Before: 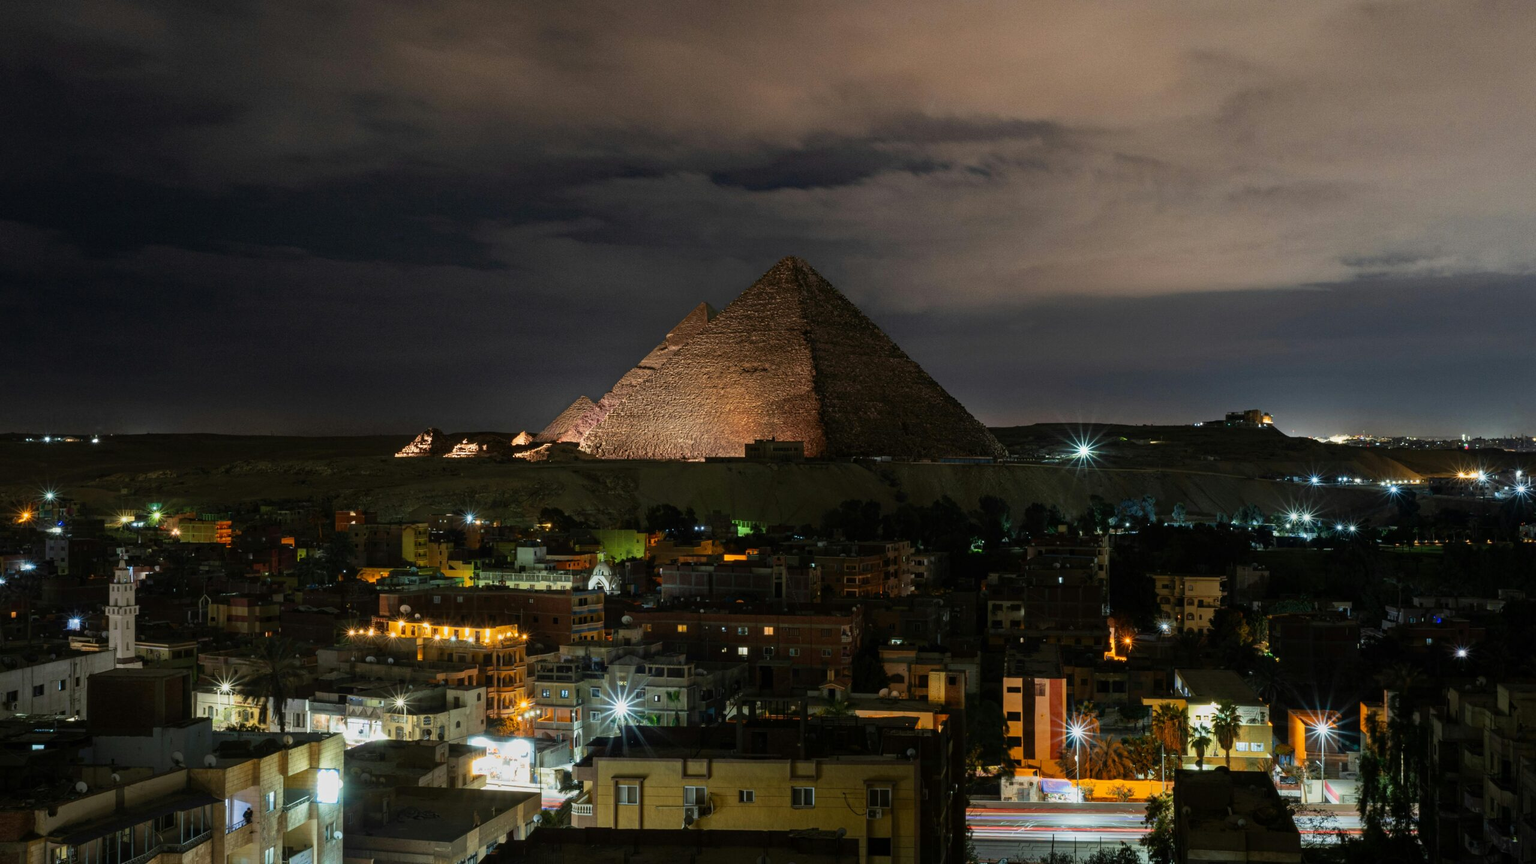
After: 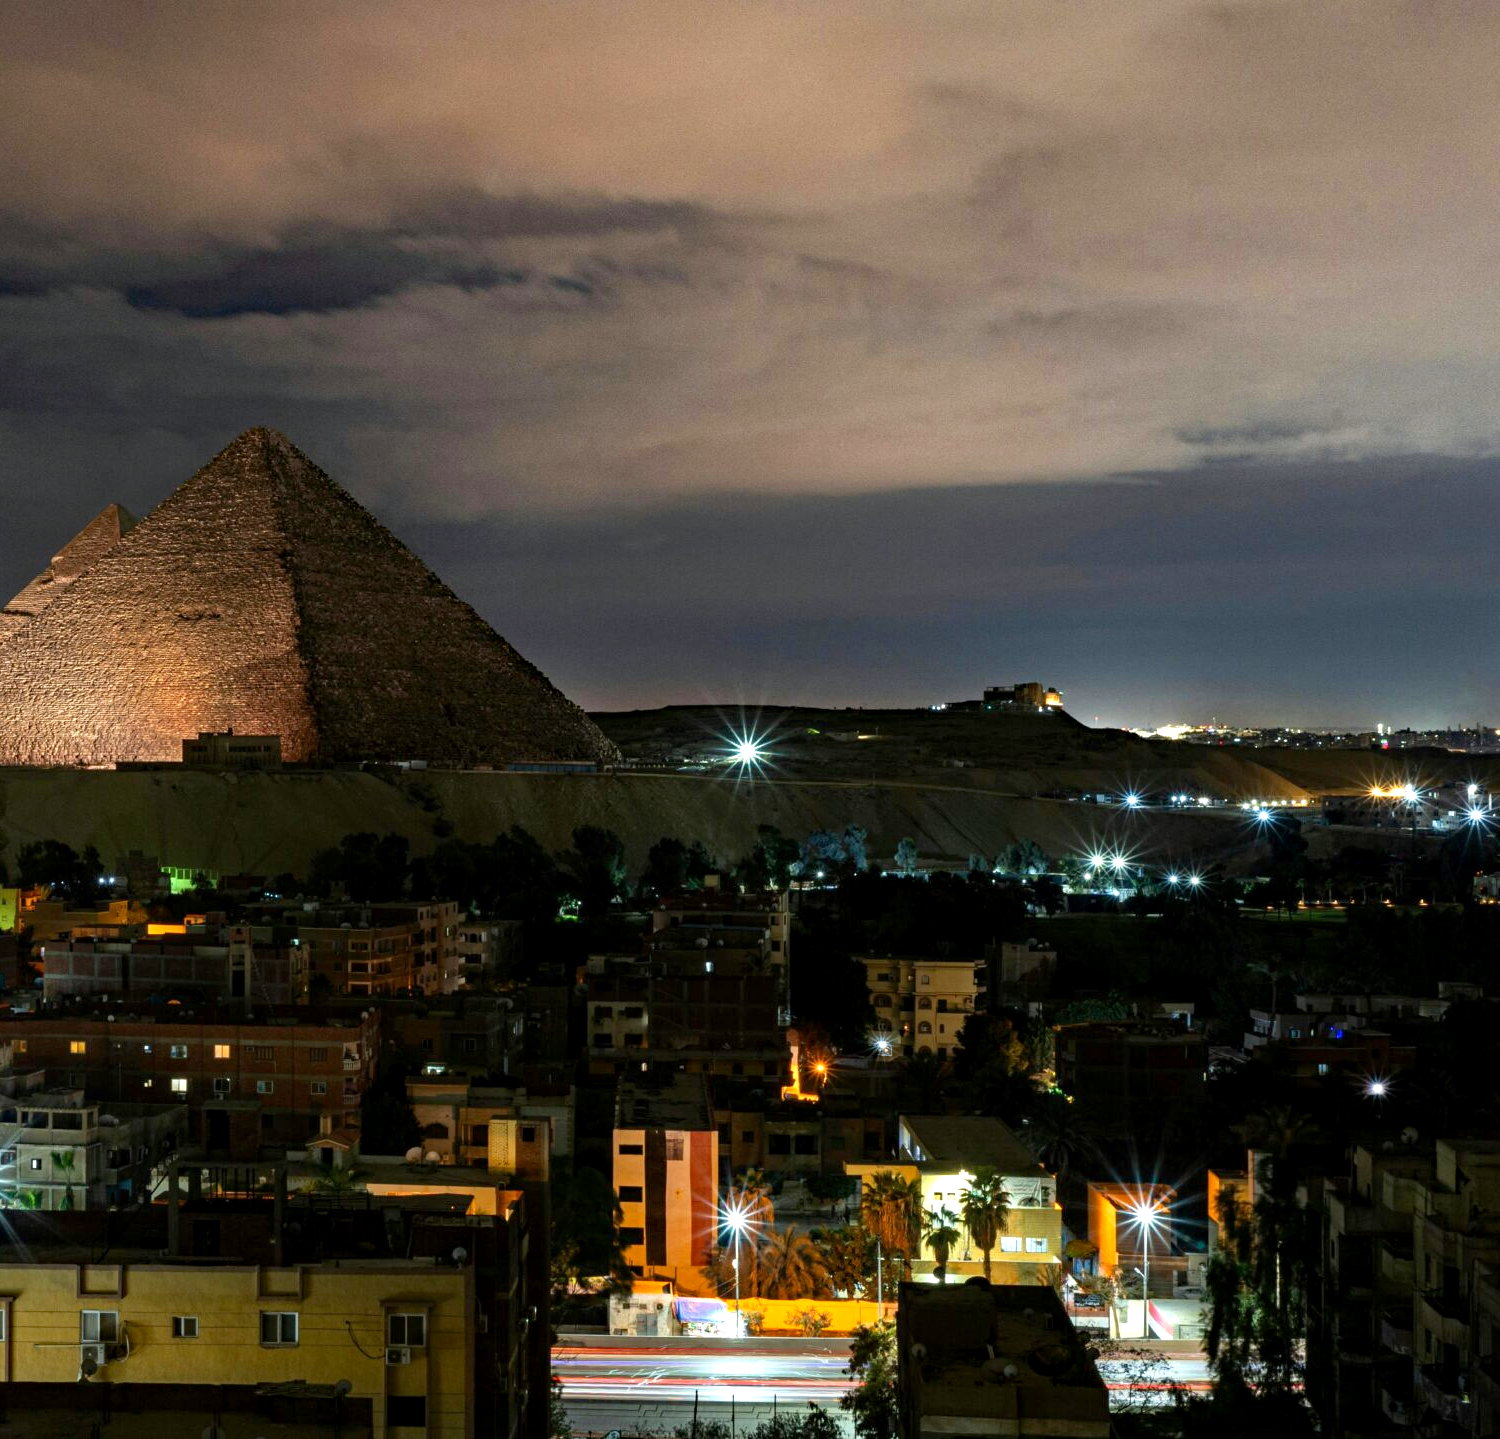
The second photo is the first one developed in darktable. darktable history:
crop: left 41.402%
haze removal: compatibility mode true, adaptive false
exposure: black level correction 0.001, exposure 0.675 EV, compensate highlight preservation false
